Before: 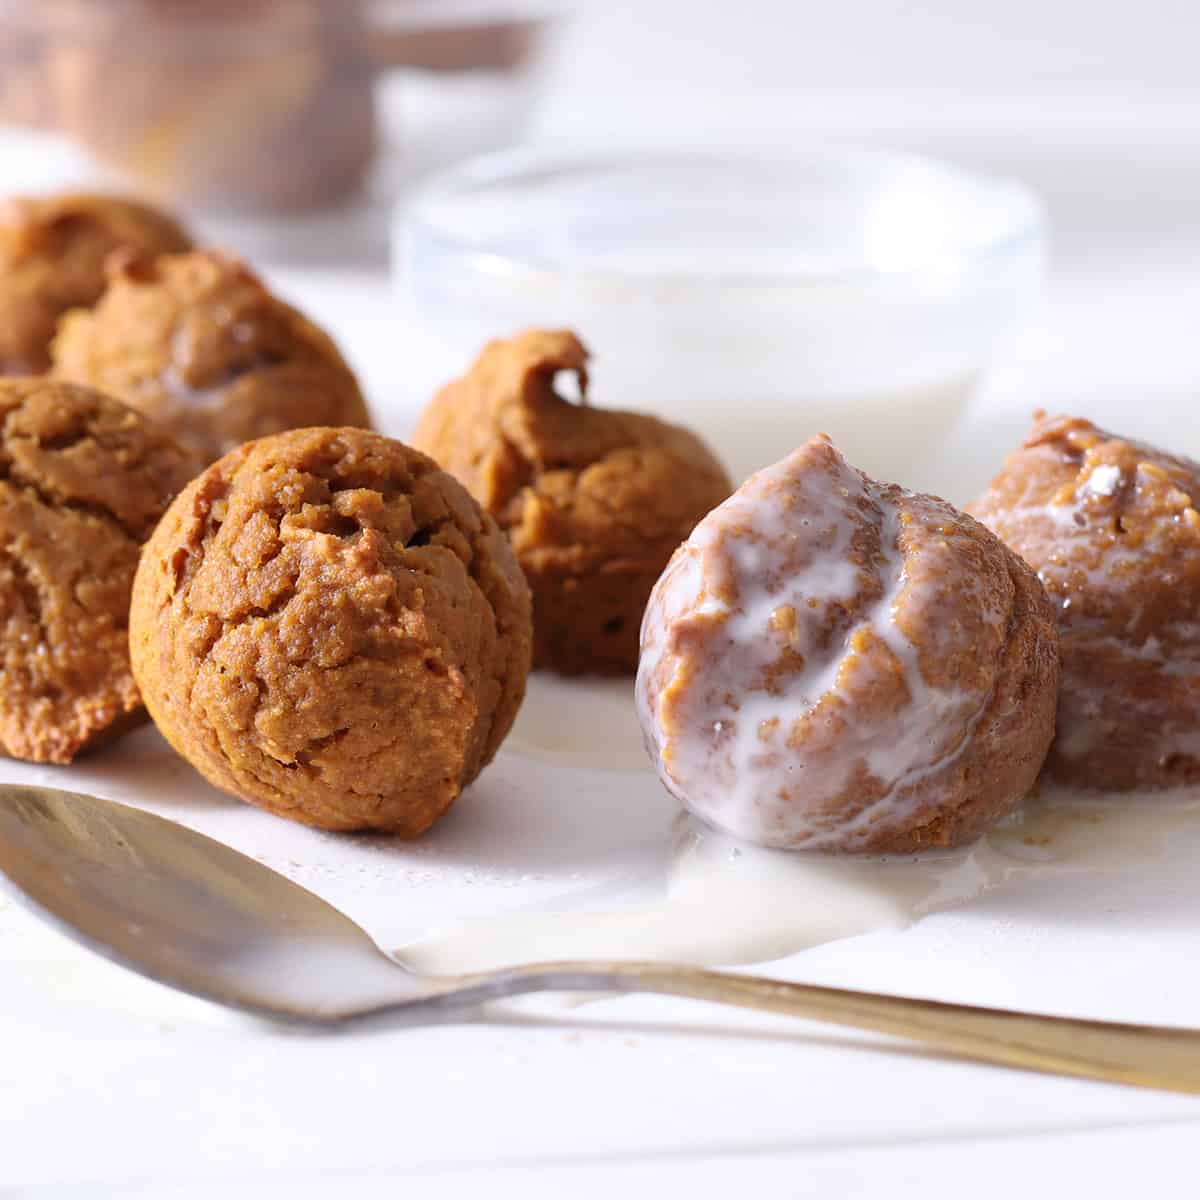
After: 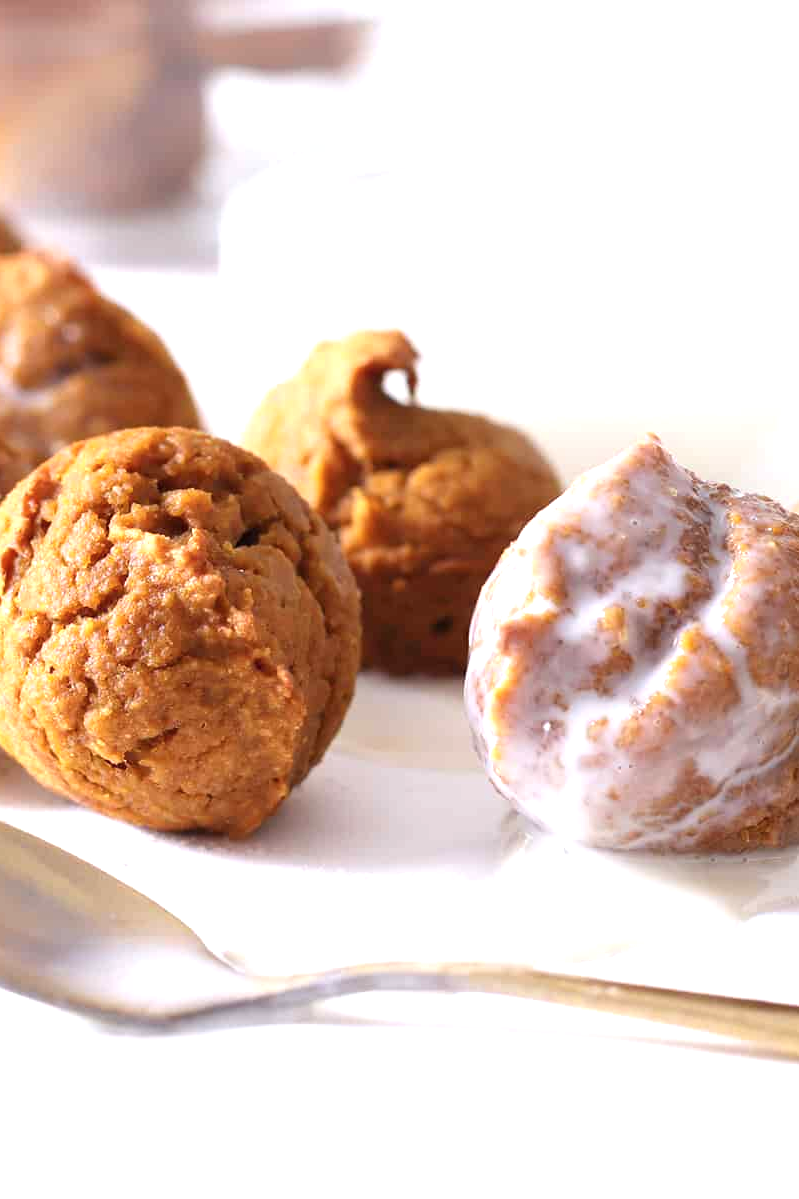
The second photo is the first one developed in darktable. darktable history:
crop and rotate: left 14.292%, right 19.041%
exposure: black level correction 0, exposure 0.7 EV, compensate exposure bias true, compensate highlight preservation false
color balance rgb: on, module defaults
